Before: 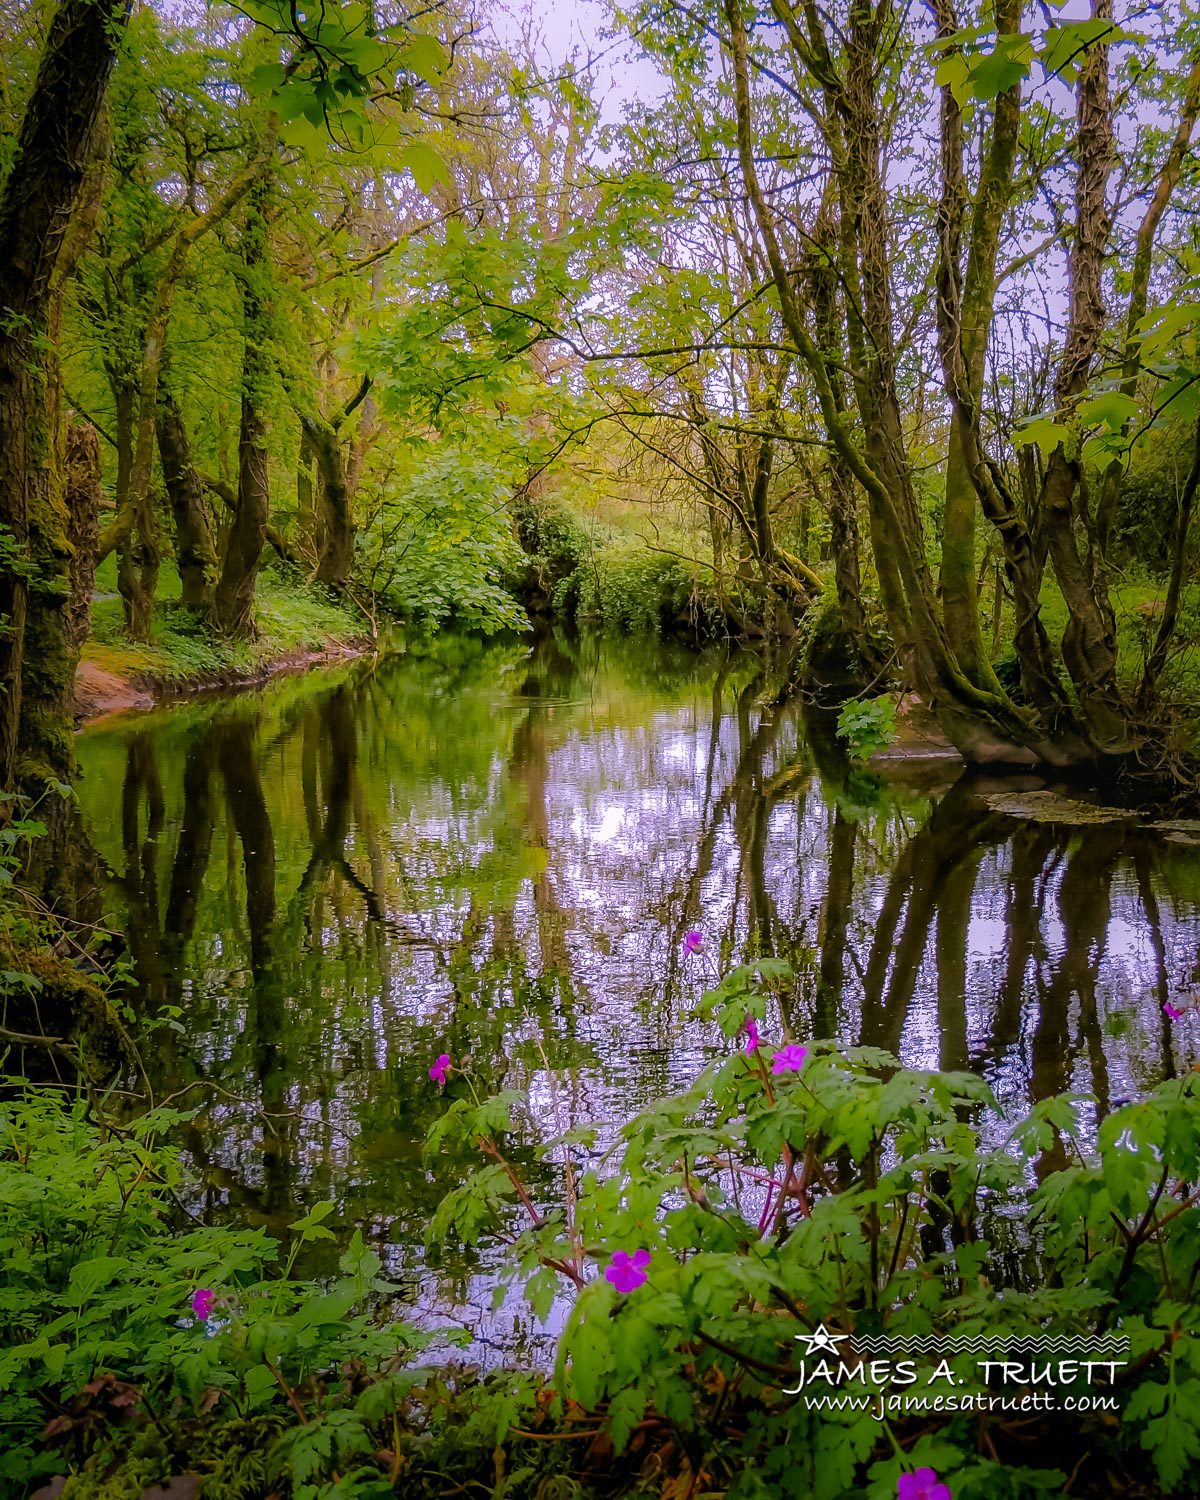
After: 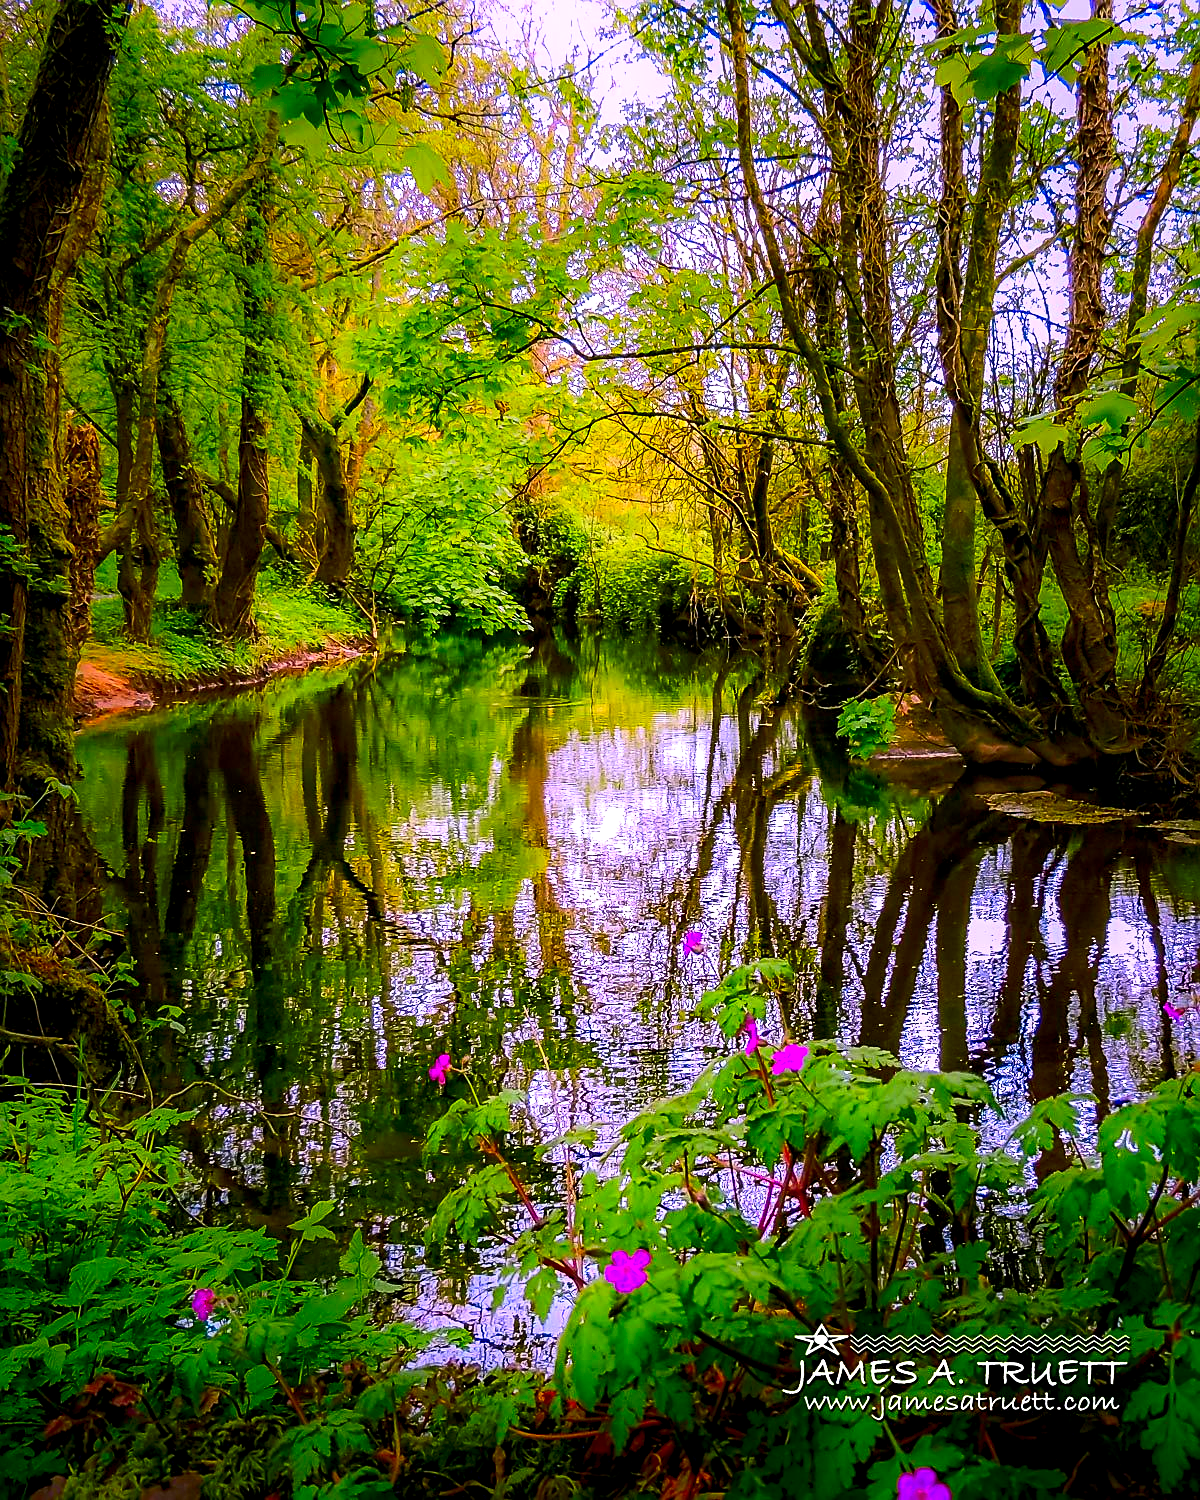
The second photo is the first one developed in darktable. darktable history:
contrast brightness saturation: contrast 0.268, brightness 0.021, saturation 0.864
exposure: black level correction 0.003, exposure 0.391 EV, compensate highlight preservation false
base curve: curves: ch0 [(0, 0) (0.303, 0.277) (1, 1)], preserve colors none
sharpen: on, module defaults
